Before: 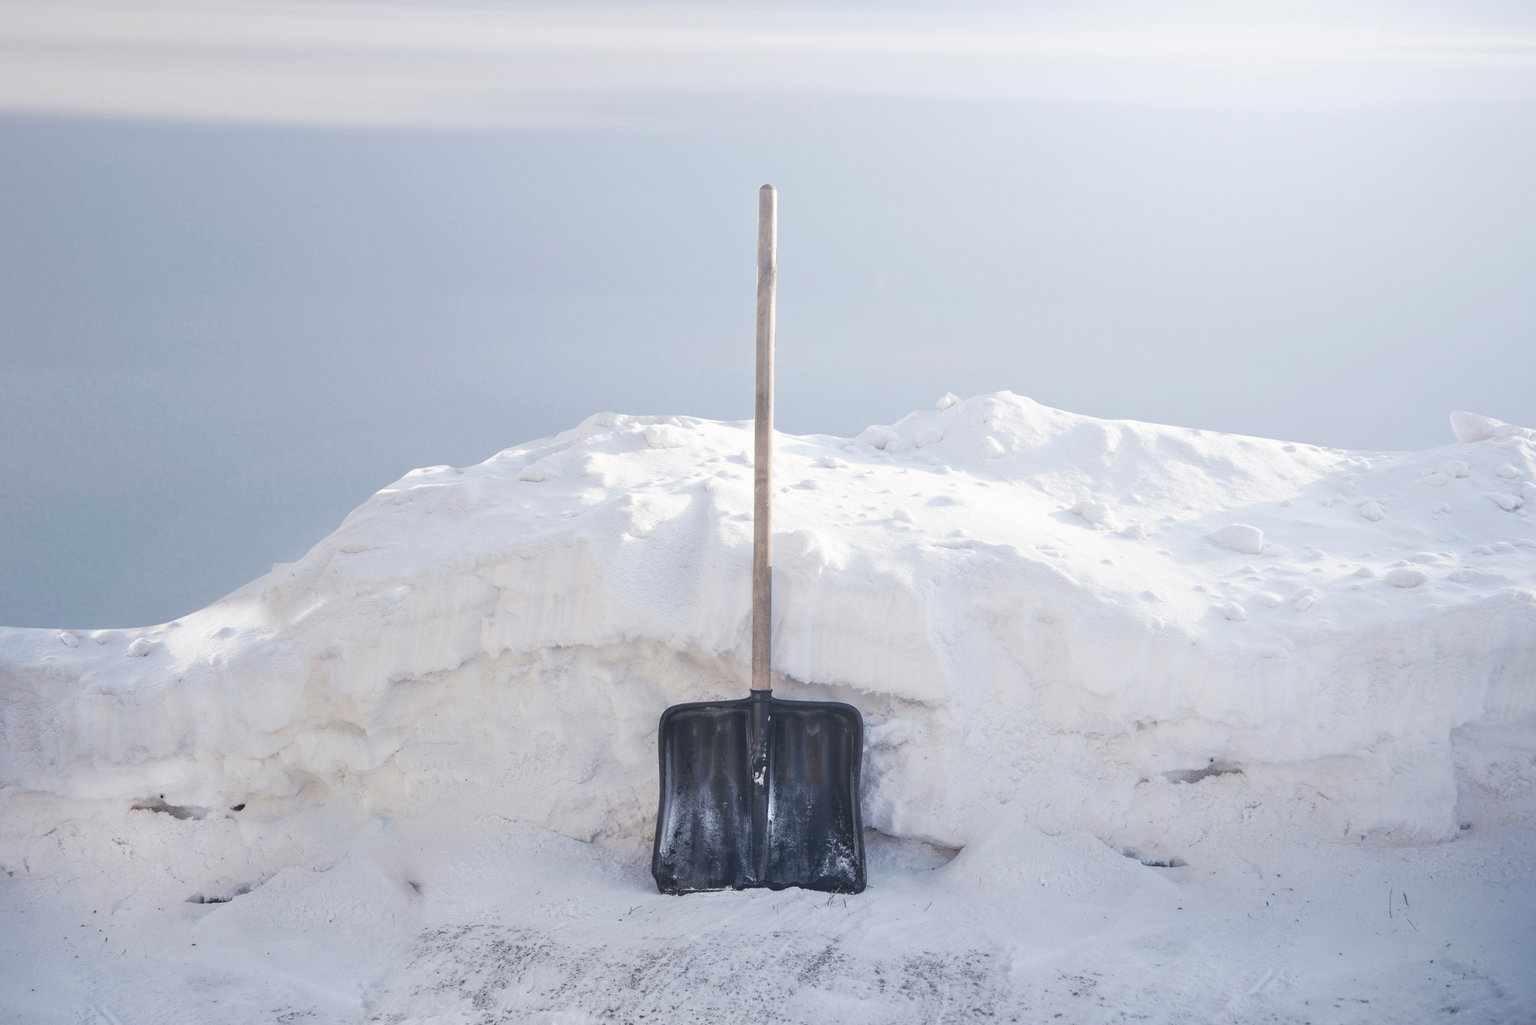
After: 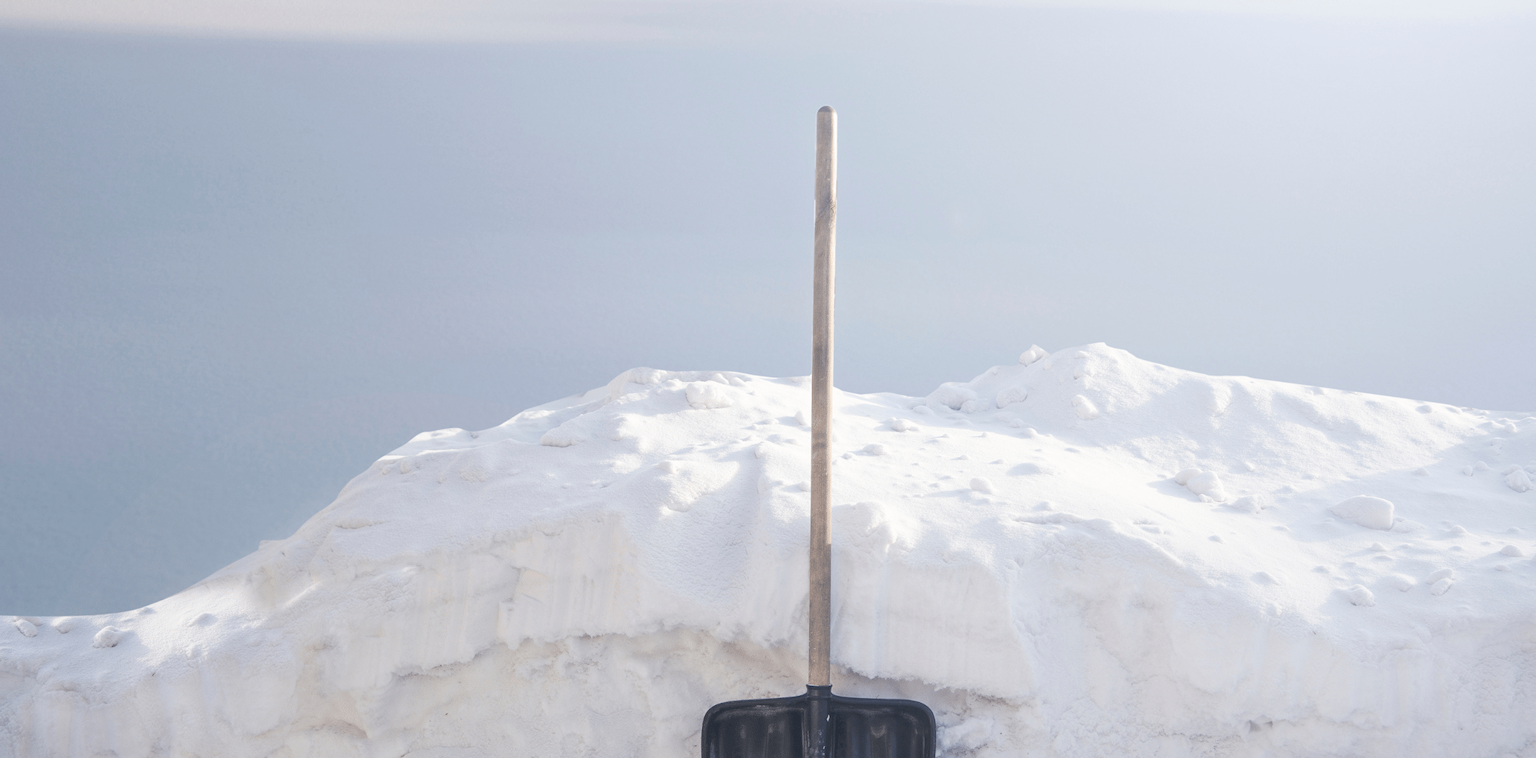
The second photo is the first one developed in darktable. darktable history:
crop: left 3.015%, top 8.969%, right 9.647%, bottom 26.457%
fill light: on, module defaults
